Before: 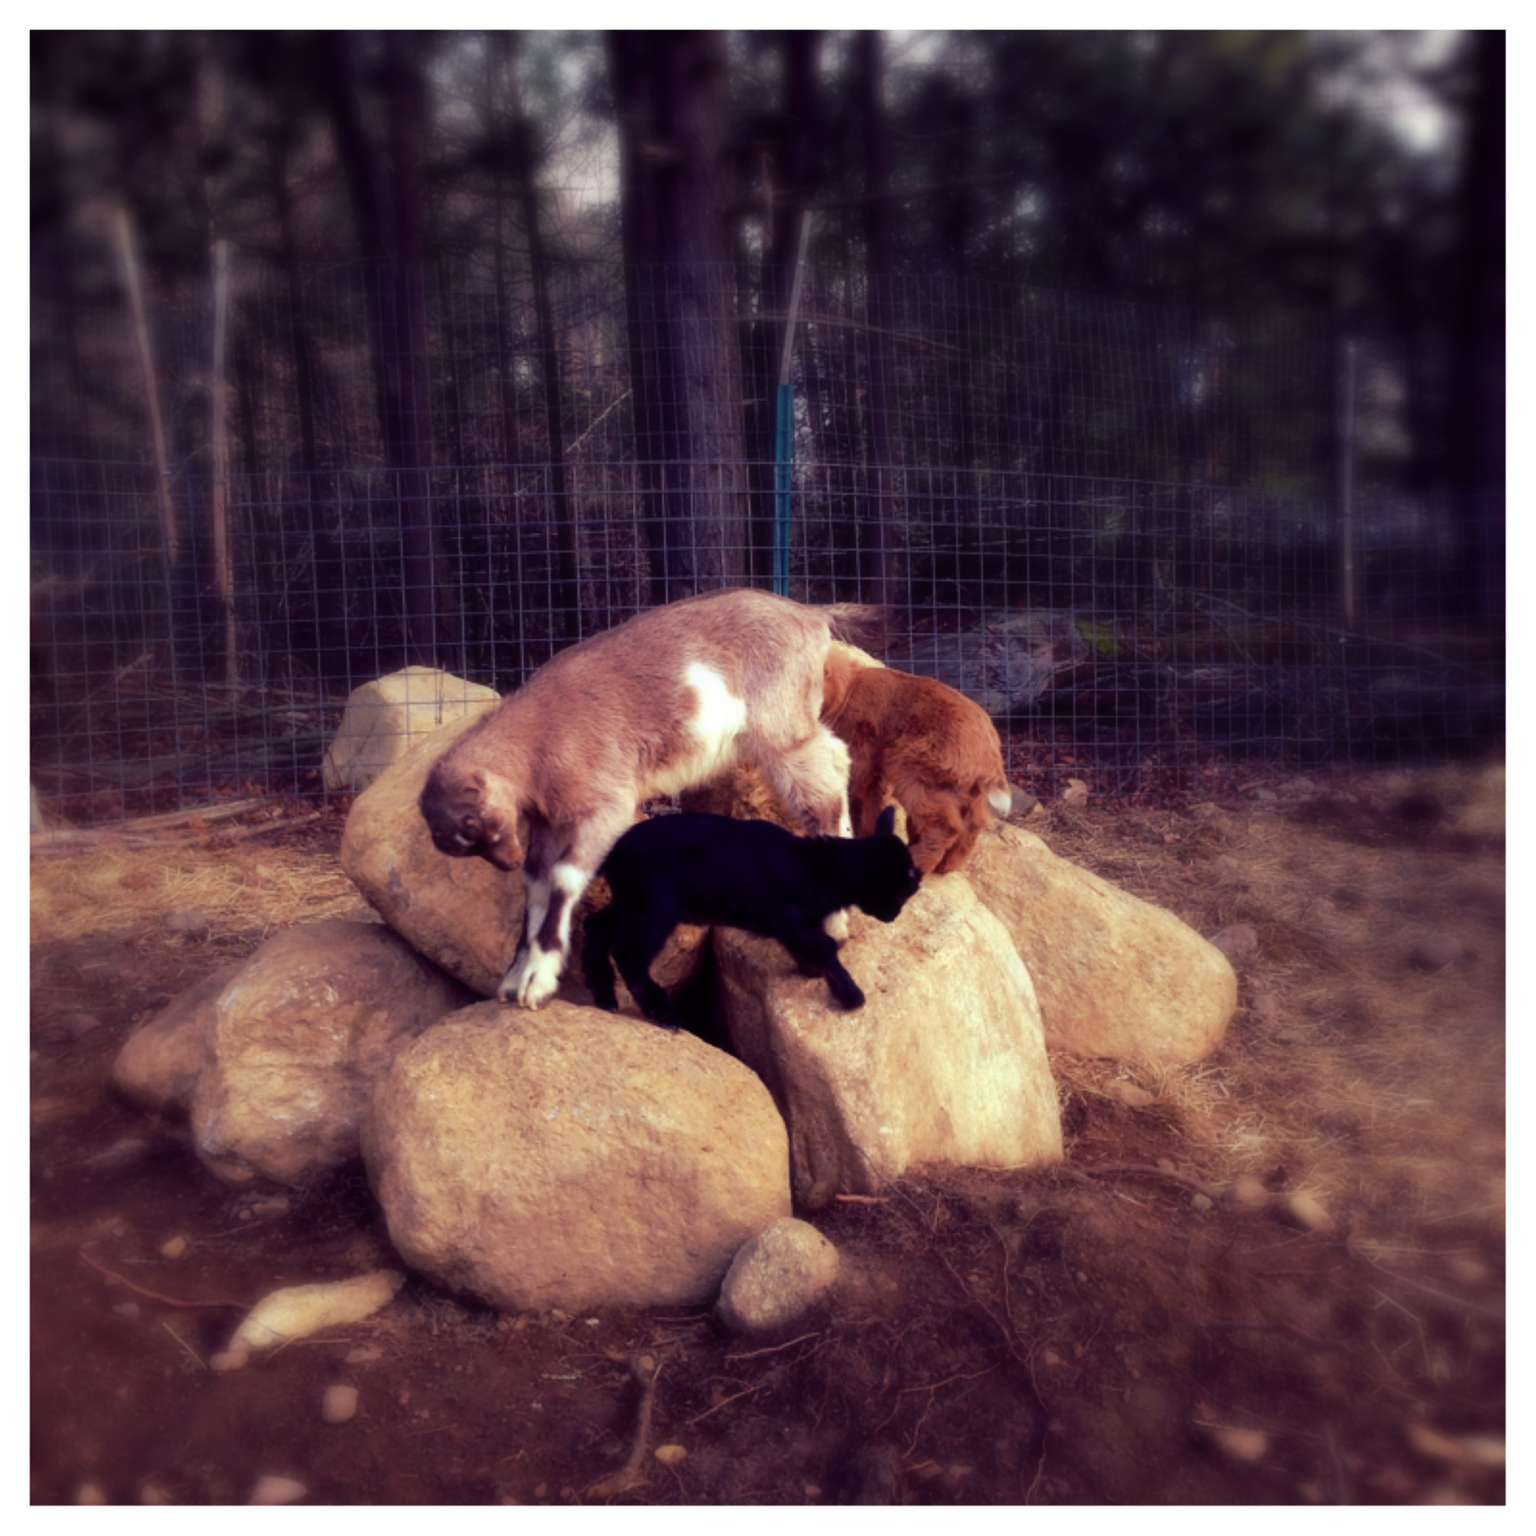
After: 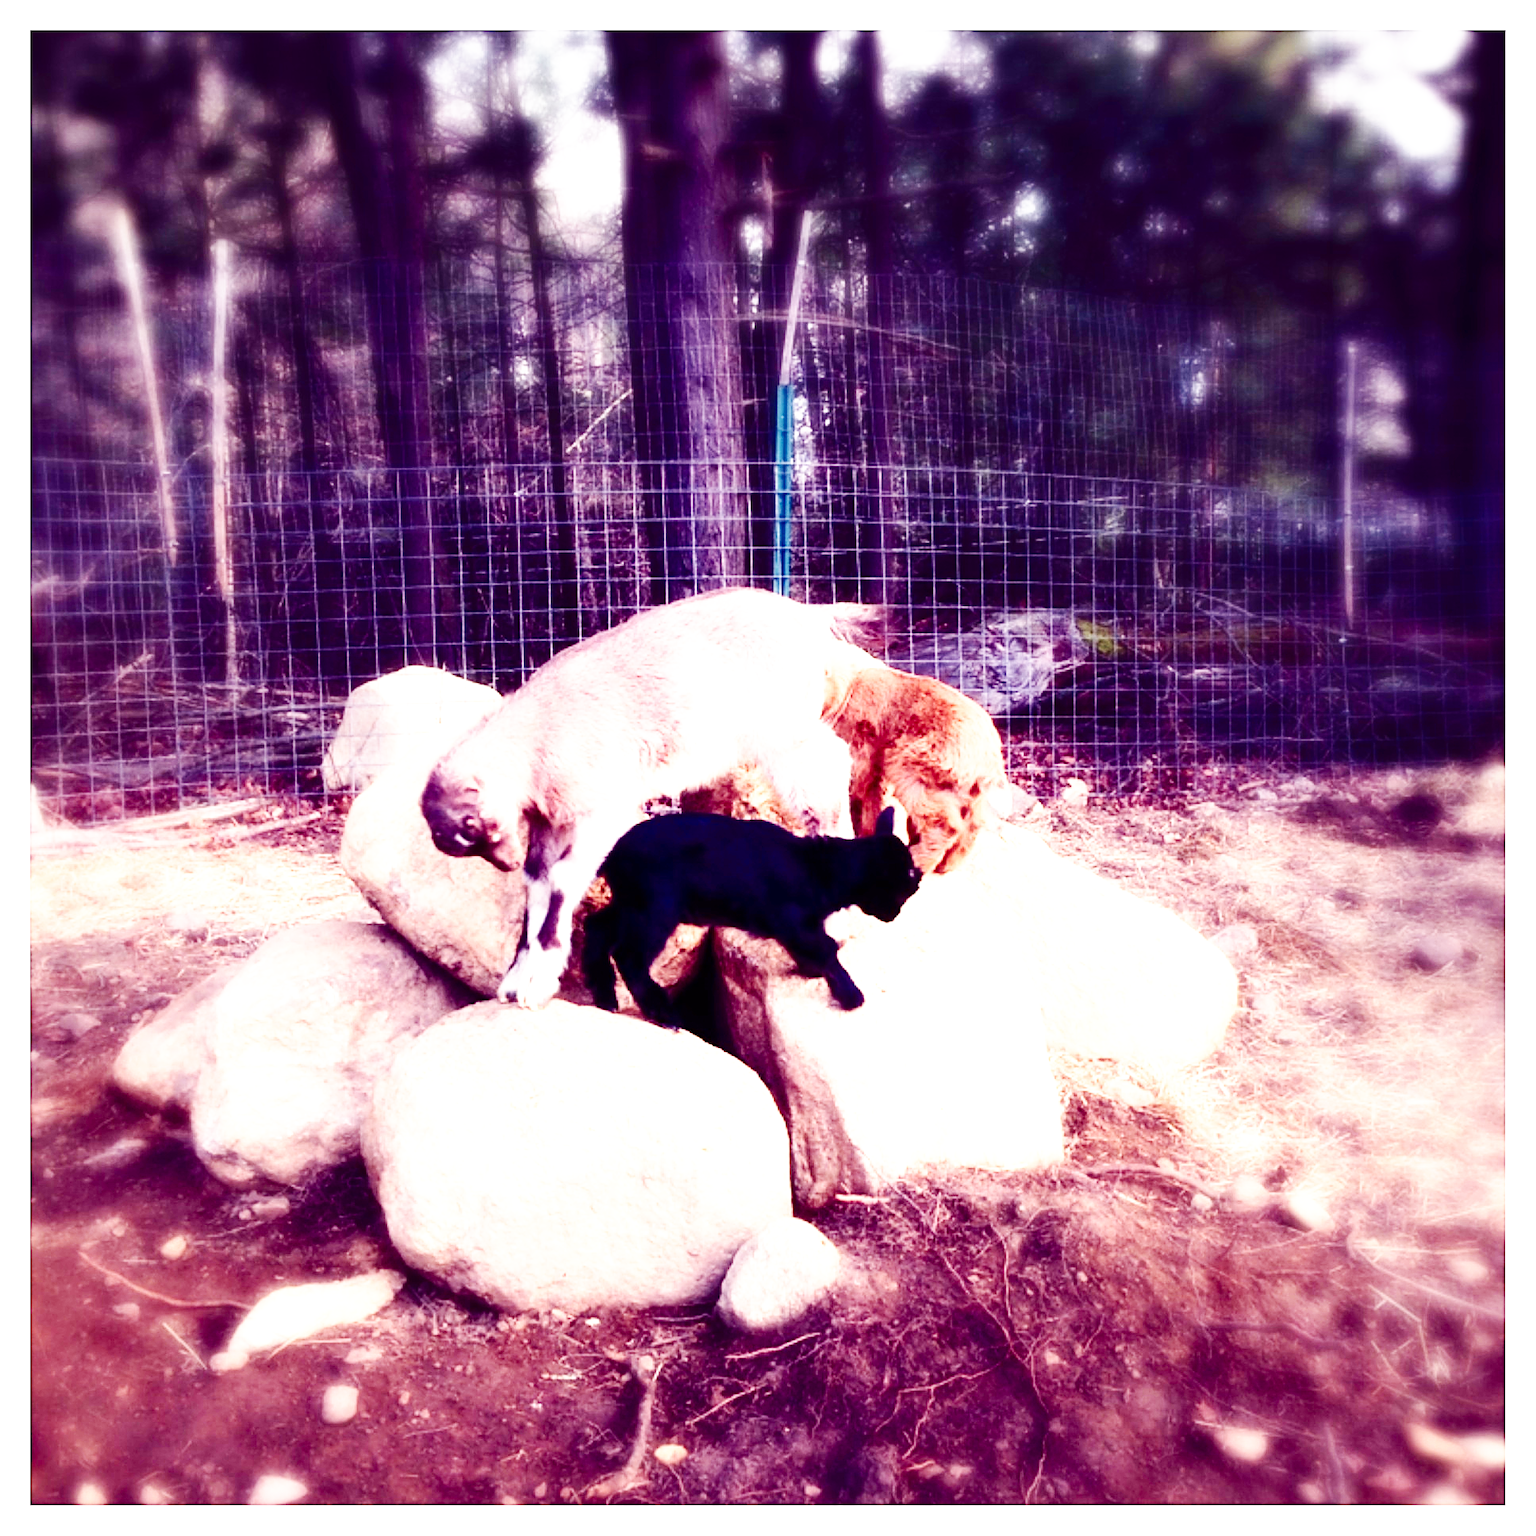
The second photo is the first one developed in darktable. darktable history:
contrast brightness saturation: contrast 0.1, brightness -0.26, saturation 0.14
color correction: saturation 0.8
base curve: curves: ch0 [(0, 0) (0.007, 0.004) (0.027, 0.03) (0.046, 0.07) (0.207, 0.54) (0.442, 0.872) (0.673, 0.972) (1, 1)], preserve colors none
sharpen: on, module defaults
exposure: exposure 2 EV, compensate exposure bias true, compensate highlight preservation false
